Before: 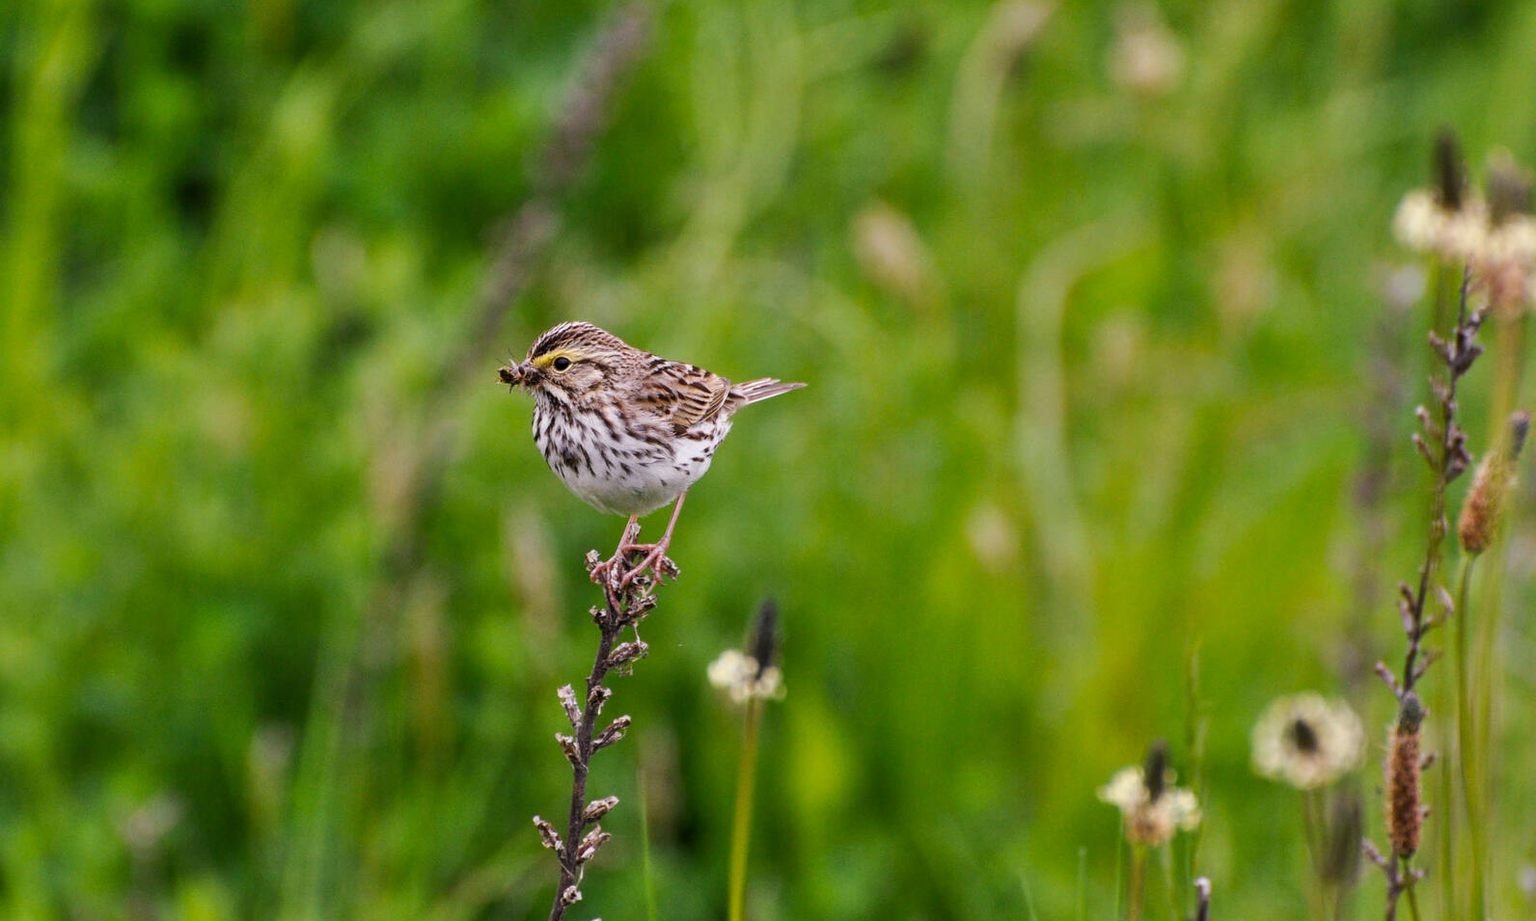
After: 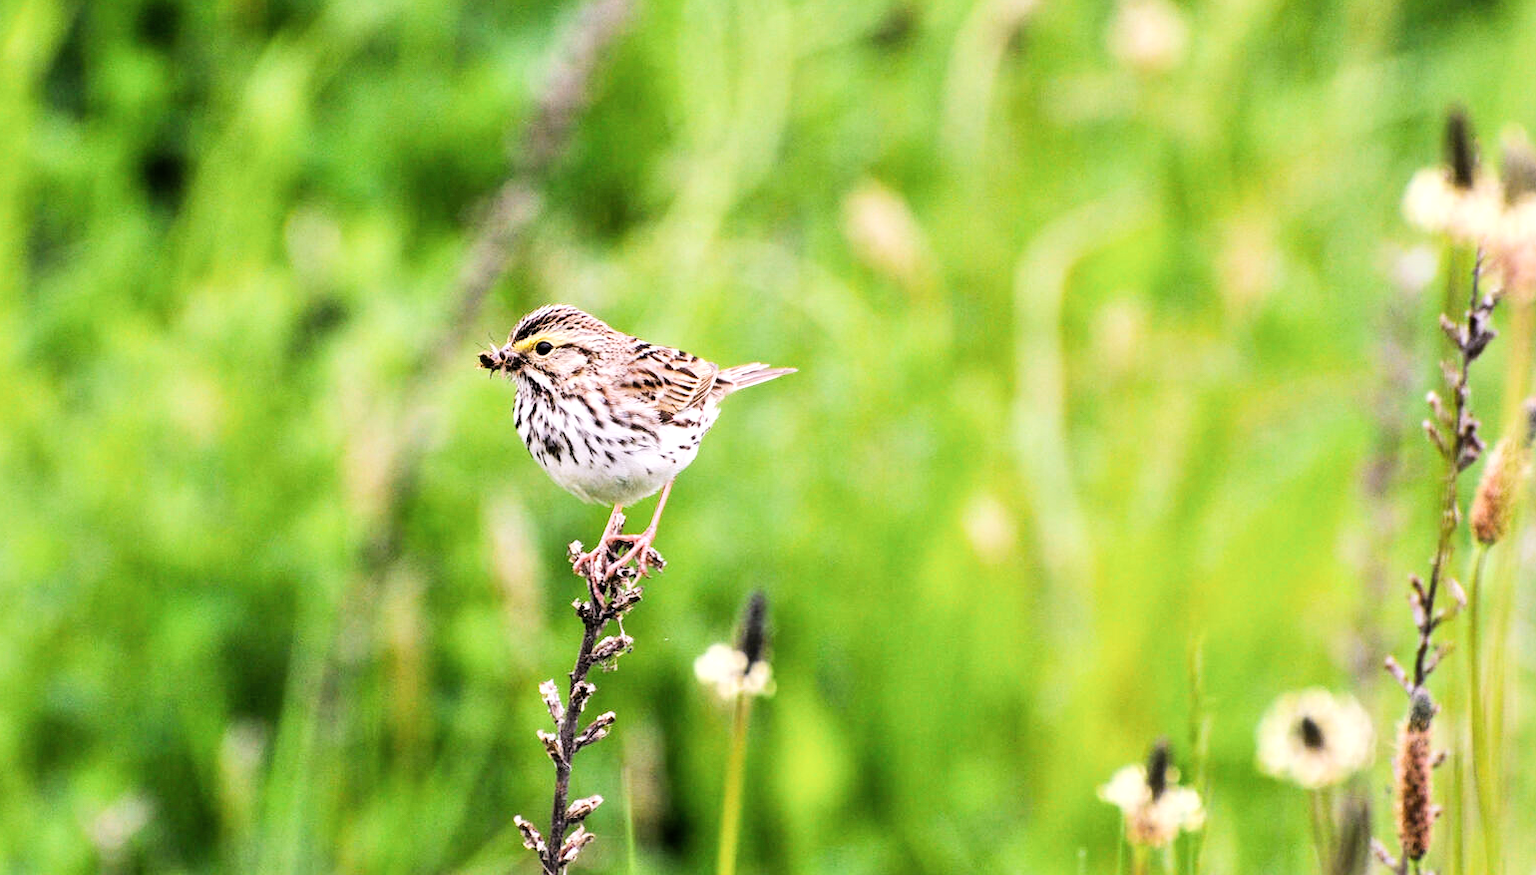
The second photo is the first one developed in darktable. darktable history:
tone equalizer: -8 EV -0.717 EV, -7 EV -0.683 EV, -6 EV -0.596 EV, -5 EV -0.372 EV, -3 EV 0.375 EV, -2 EV 0.6 EV, -1 EV 0.687 EV, +0 EV 0.743 EV, edges refinement/feathering 500, mask exposure compensation -1.57 EV, preserve details no
exposure: exposure 1 EV, compensate highlight preservation false
color correction: highlights a* -0.112, highlights b* 0.086
crop: left 2.347%, top 3.034%, right 0.87%, bottom 4.933%
shadows and highlights: radius 46.58, white point adjustment 6.76, compress 79.92%, soften with gaussian
filmic rgb: black relative exposure -7.65 EV, white relative exposure 4.56 EV, hardness 3.61
